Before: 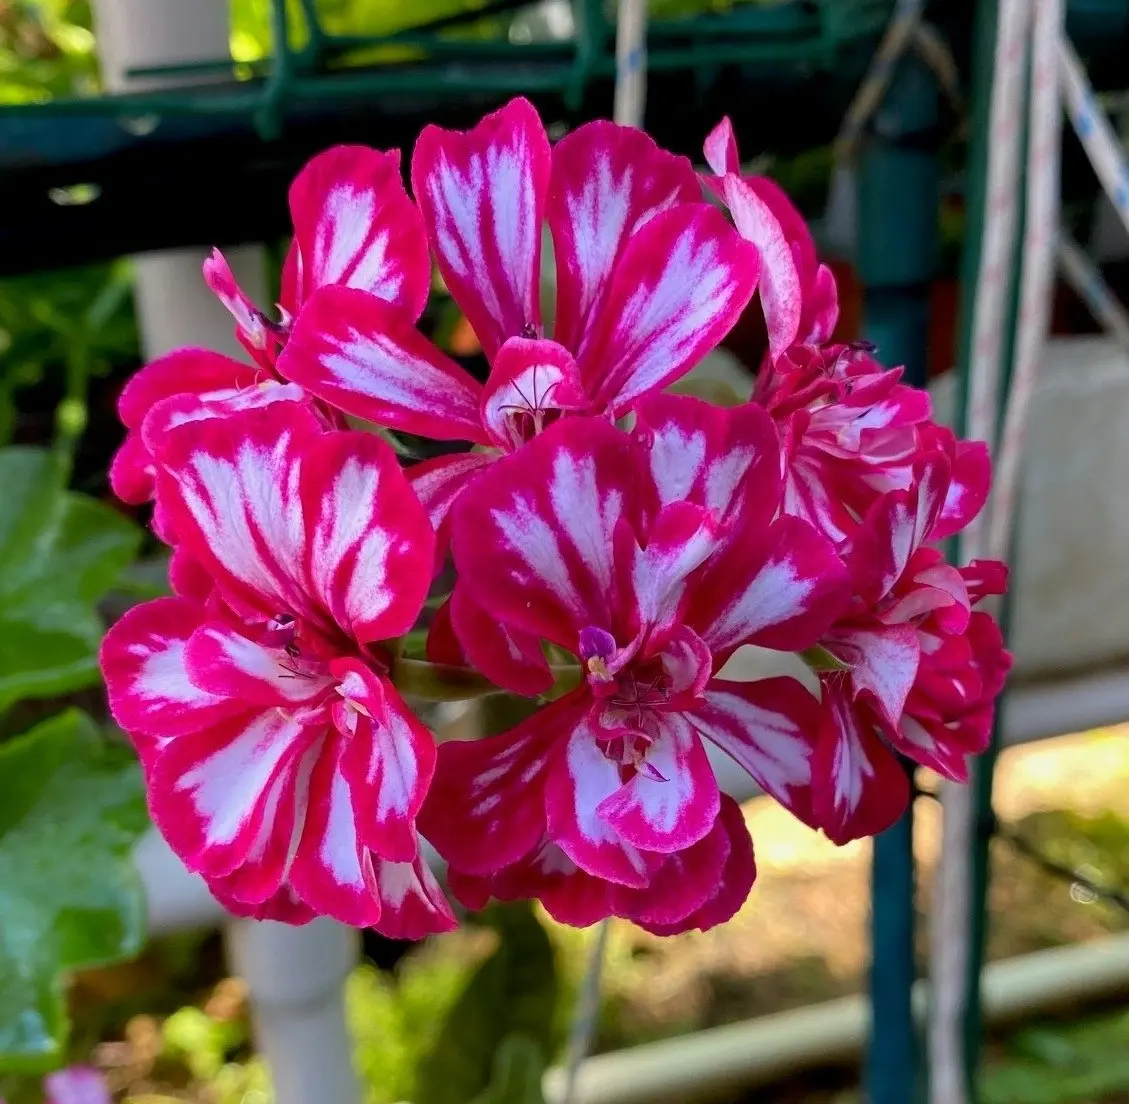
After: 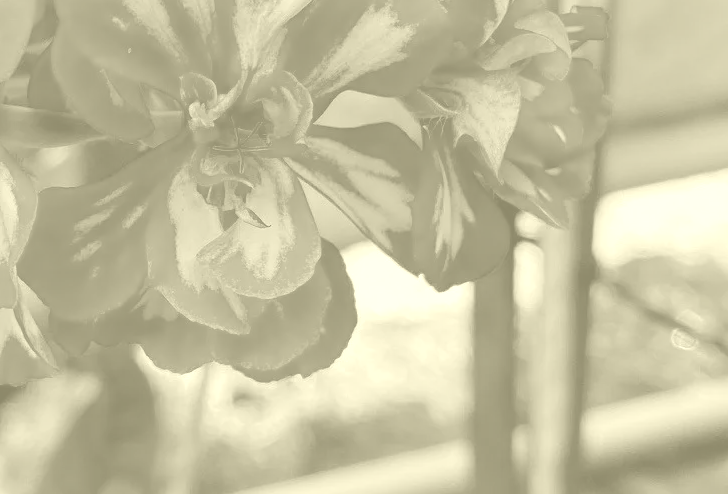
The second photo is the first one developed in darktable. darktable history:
colorize: hue 43.2°, saturation 40%, version 1
color balance rgb: perceptual saturation grading › global saturation 35%, perceptual saturation grading › highlights -25%, perceptual saturation grading › shadows 50%
exposure: exposure 0.131 EV, compensate highlight preservation false
crop and rotate: left 35.509%, top 50.238%, bottom 4.934%
